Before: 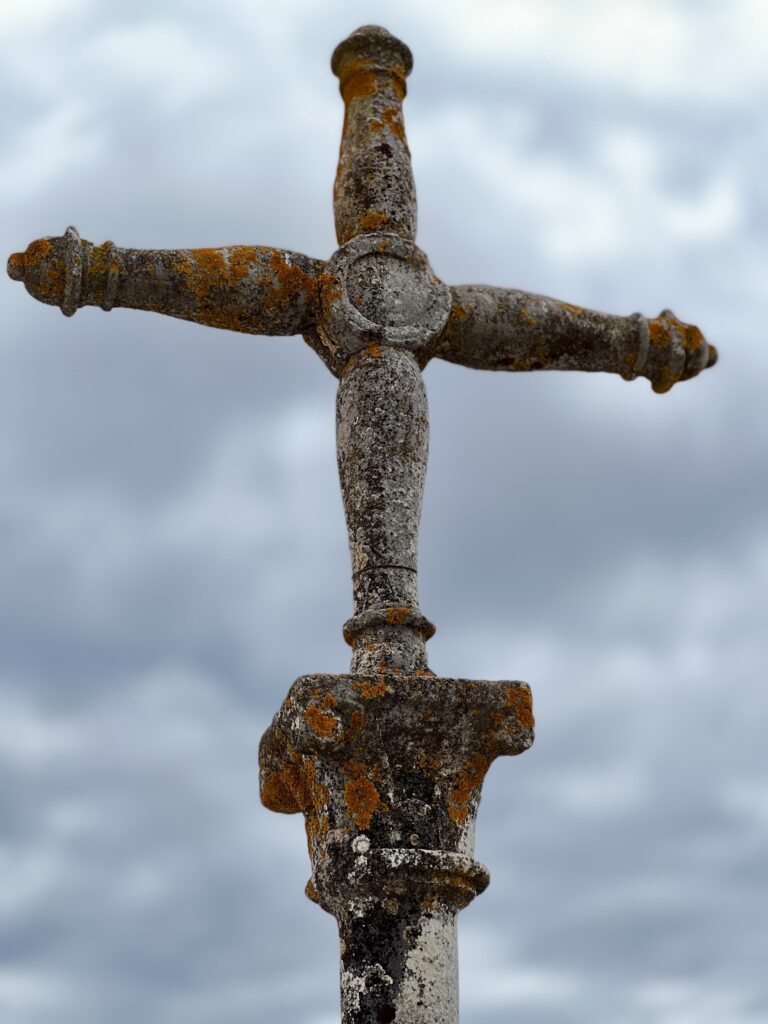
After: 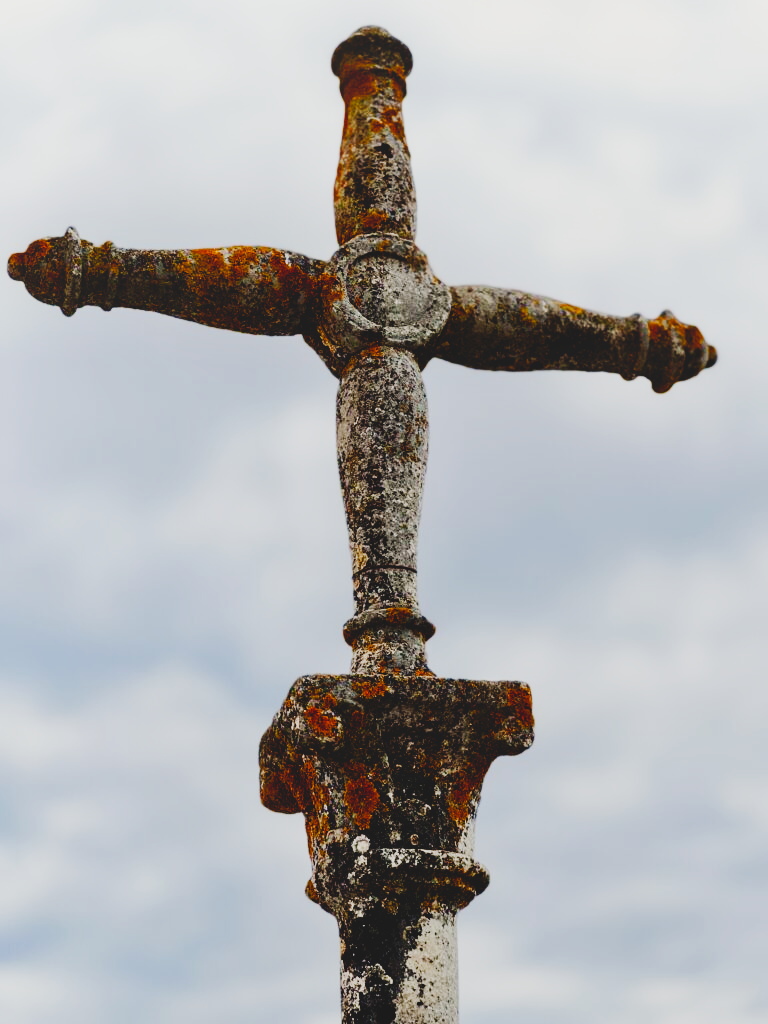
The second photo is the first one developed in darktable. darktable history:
tone curve: curves: ch0 [(0, 0) (0.003, 0.003) (0.011, 0.014) (0.025, 0.031) (0.044, 0.055) (0.069, 0.086) (0.1, 0.124) (0.136, 0.168) (0.177, 0.22) (0.224, 0.278) (0.277, 0.344) (0.335, 0.426) (0.399, 0.515) (0.468, 0.597) (0.543, 0.672) (0.623, 0.746) (0.709, 0.815) (0.801, 0.881) (0.898, 0.939) (1, 1)], preserve colors none
sigmoid: contrast 1.81, skew -0.21, preserve hue 0%, red attenuation 0.1, red rotation 0.035, green attenuation 0.1, green rotation -0.017, blue attenuation 0.15, blue rotation -0.052, base primaries Rec2020
local contrast: highlights 68%, shadows 68%, detail 82%, midtone range 0.325
color balance rgb: shadows lift › chroma 1%, shadows lift › hue 240.84°, highlights gain › chroma 2%, highlights gain › hue 73.2°, global offset › luminance -0.5%, perceptual saturation grading › global saturation 20%, perceptual saturation grading › highlights -25%, perceptual saturation grading › shadows 50%, global vibrance 15%
